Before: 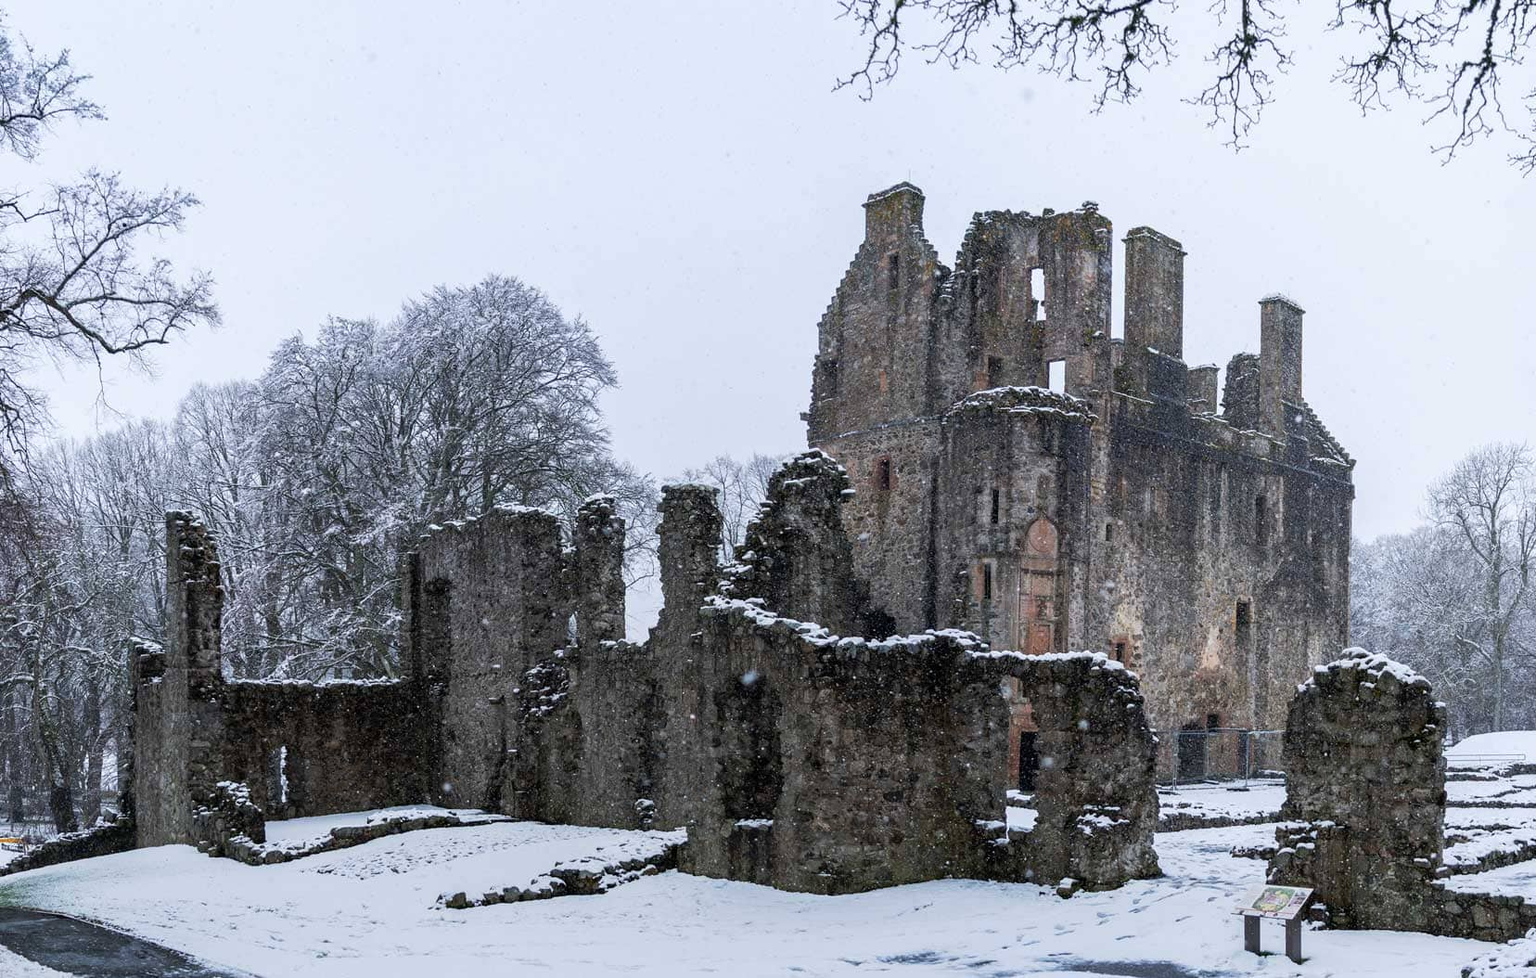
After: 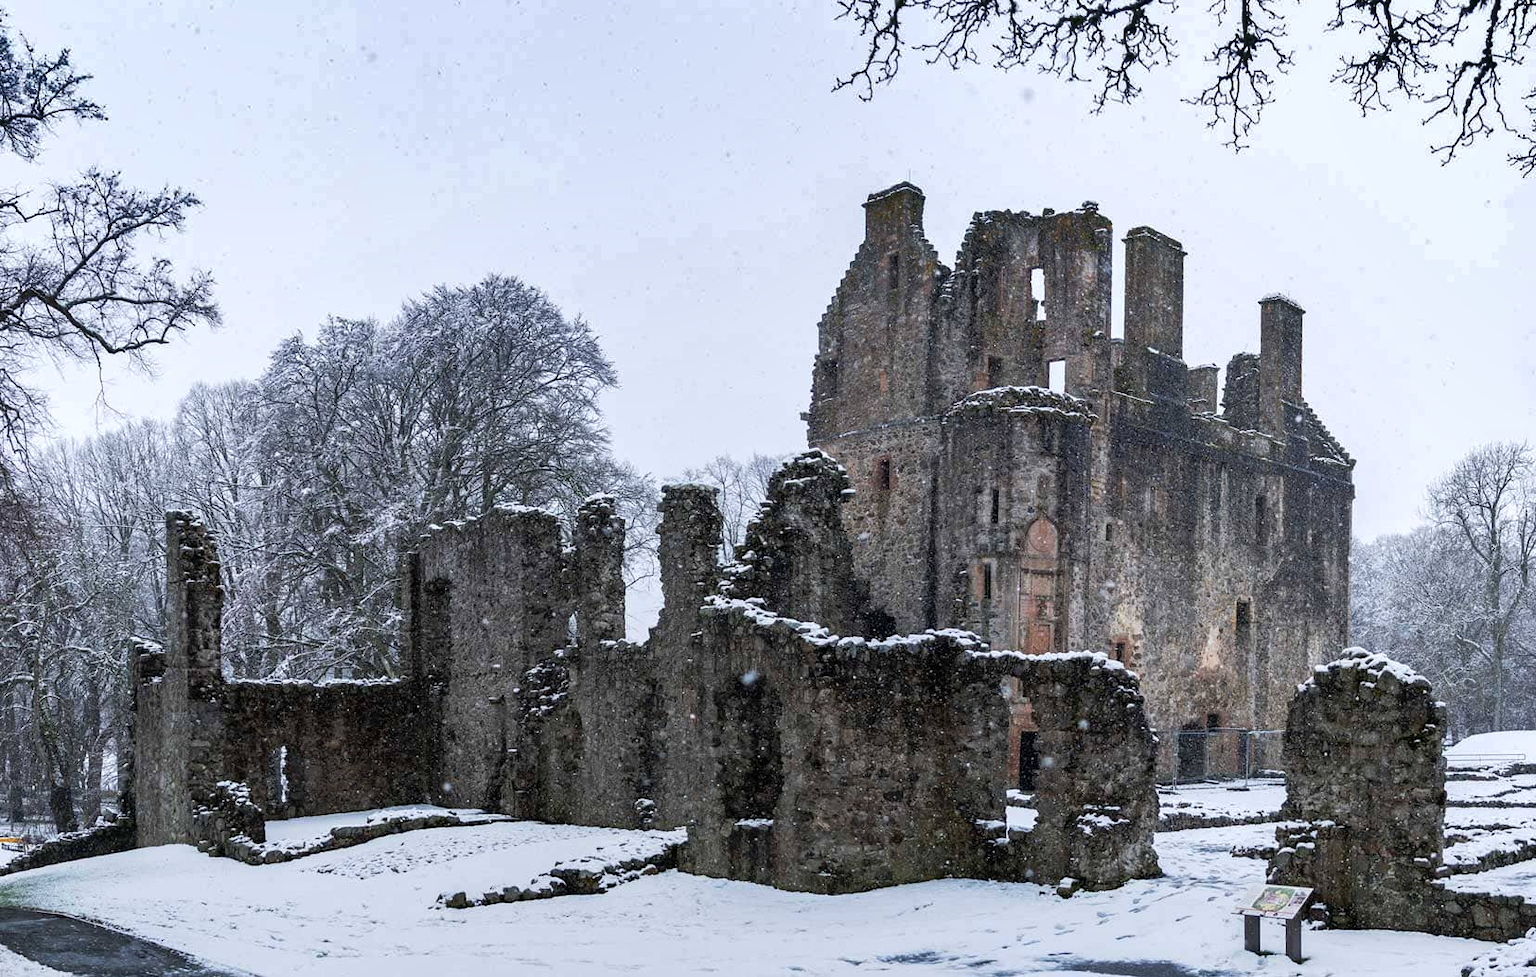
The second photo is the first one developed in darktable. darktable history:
shadows and highlights: radius 173.86, shadows 26.54, white point adjustment 3.24, highlights -68.18, soften with gaussian
